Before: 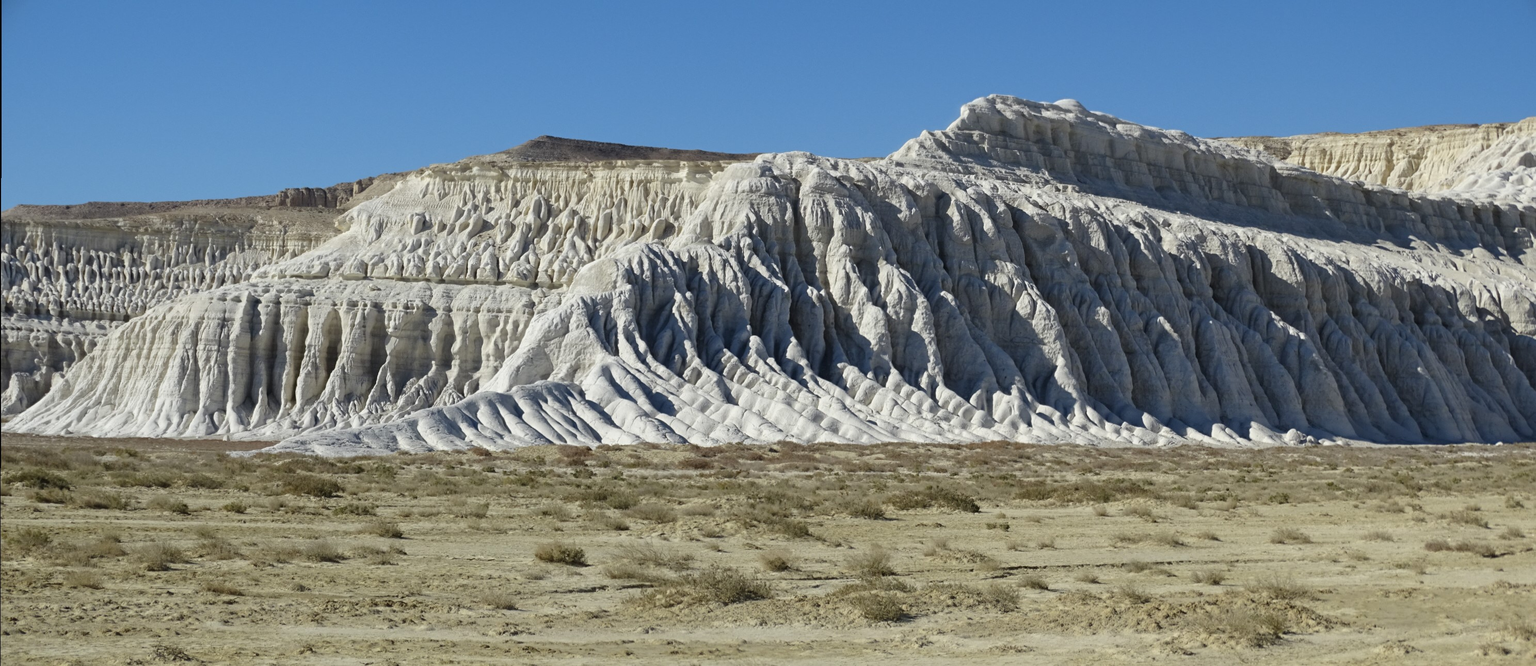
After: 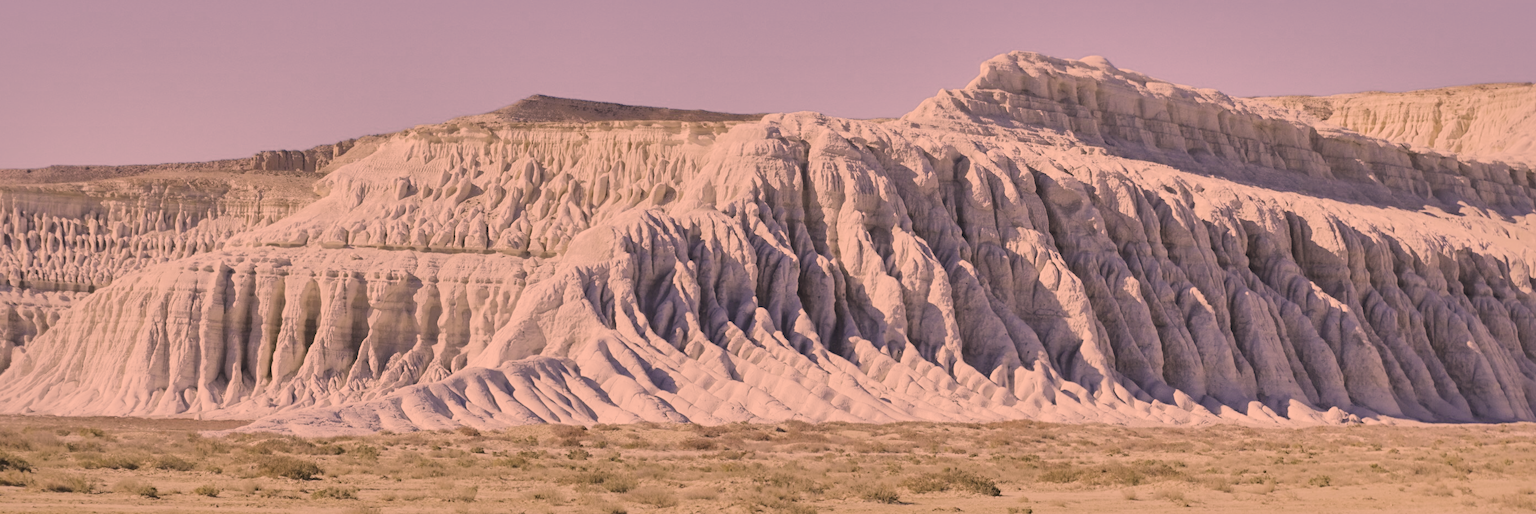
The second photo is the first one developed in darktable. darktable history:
filmic rgb: black relative exposure -7.65 EV, white relative exposure 4.56 EV, hardness 3.61, color science v5 (2021), iterations of high-quality reconstruction 0, contrast in shadows safe, contrast in highlights safe
color calibration: illuminant as shot in camera, x 0.358, y 0.373, temperature 4628.91 K
crop: left 2.678%, top 7.097%, right 3.446%, bottom 20.355%
color correction: highlights a* 39.68, highlights b* 39.66, saturation 0.687
shadows and highlights: shadows 39.73, highlights -59.96
exposure: black level correction 0, exposure 1.001 EV, compensate exposure bias true, compensate highlight preservation false
tone curve: curves: ch0 [(0, 0) (0.003, 0.018) (0.011, 0.024) (0.025, 0.038) (0.044, 0.067) (0.069, 0.098) (0.1, 0.13) (0.136, 0.165) (0.177, 0.205) (0.224, 0.249) (0.277, 0.304) (0.335, 0.365) (0.399, 0.432) (0.468, 0.505) (0.543, 0.579) (0.623, 0.652) (0.709, 0.725) (0.801, 0.802) (0.898, 0.876) (1, 1)], color space Lab, linked channels, preserve colors none
